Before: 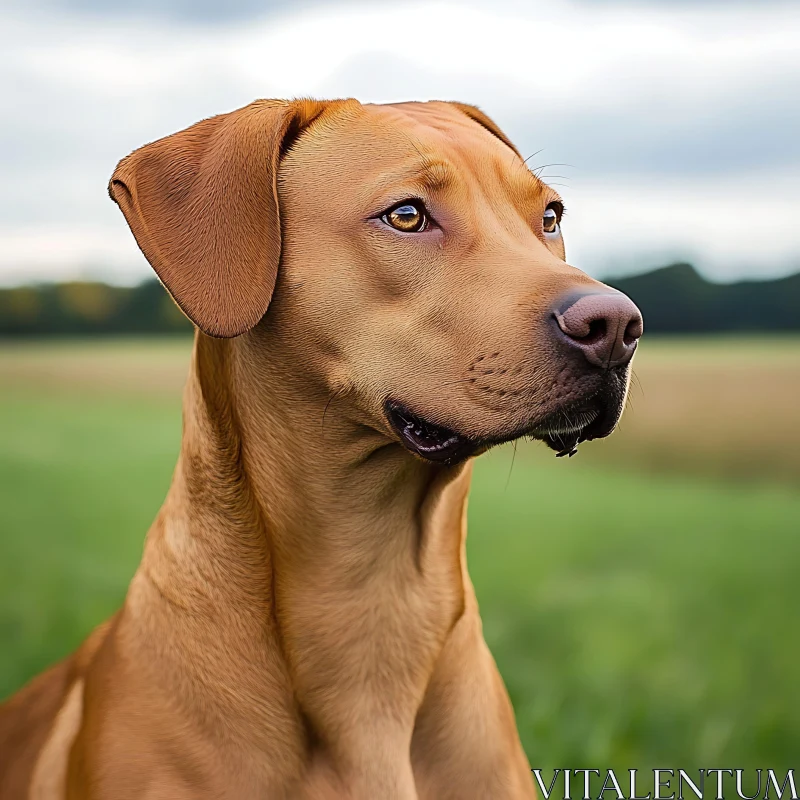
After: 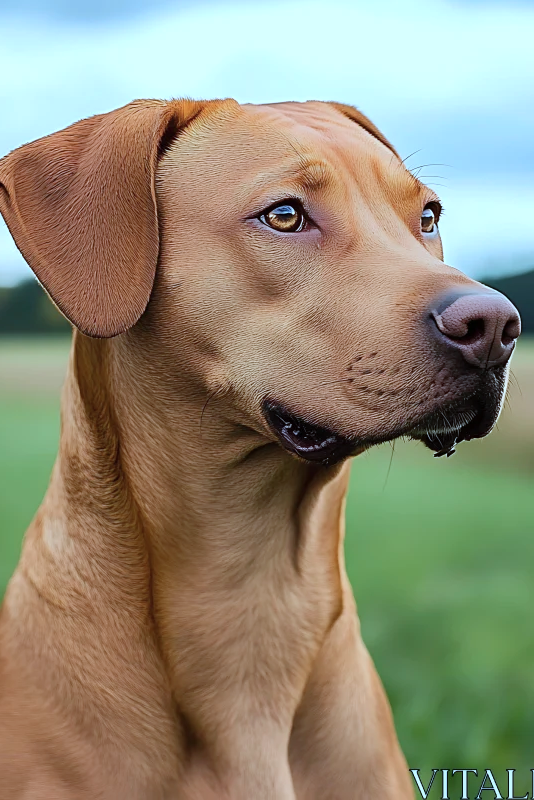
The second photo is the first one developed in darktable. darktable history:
crop and rotate: left 15.283%, right 17.894%
color correction: highlights a* -9.81, highlights b* -21.73
